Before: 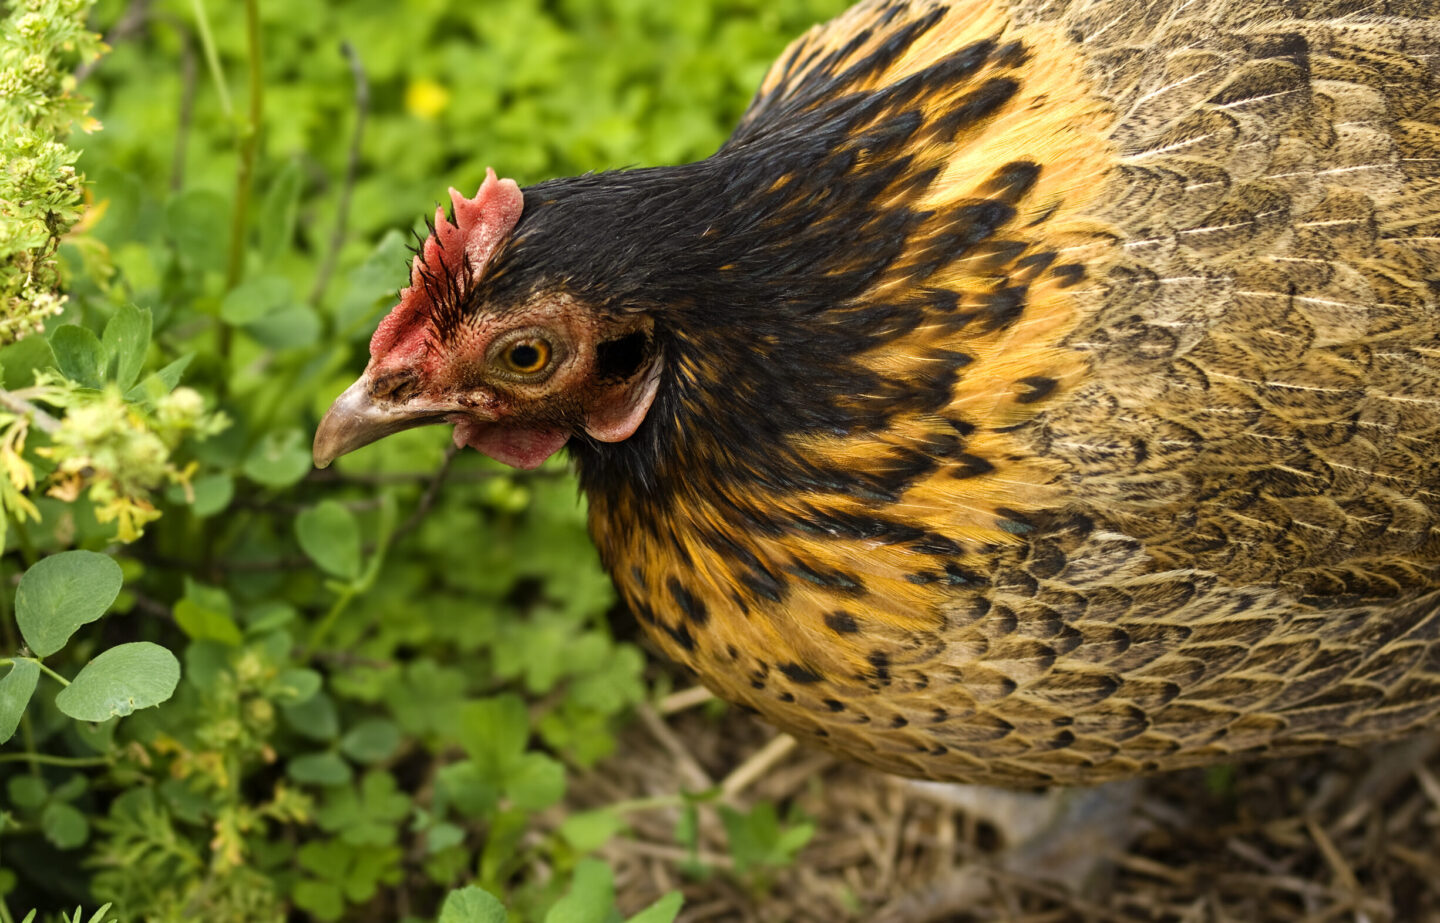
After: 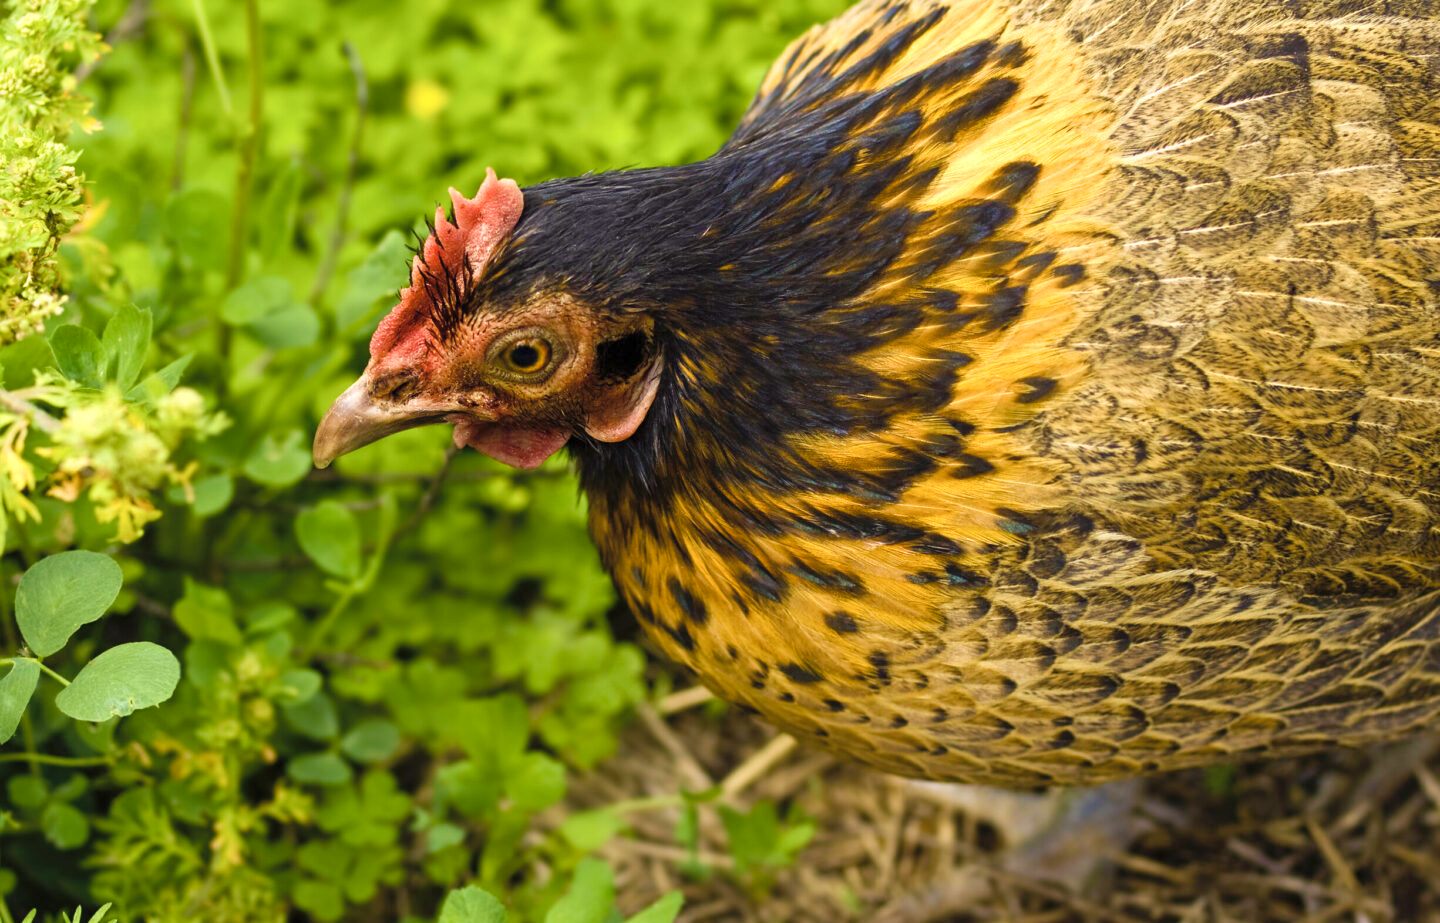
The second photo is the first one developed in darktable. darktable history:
contrast brightness saturation: brightness 0.132
color balance rgb: shadows lift › luminance -21.684%, shadows lift › chroma 6.573%, shadows lift › hue 268.24°, linear chroma grading › global chroma 15.61%, perceptual saturation grading › global saturation -0.153%, perceptual saturation grading › highlights -19.903%, perceptual saturation grading › shadows 19.772%, global vibrance 34.56%
velvia: on, module defaults
